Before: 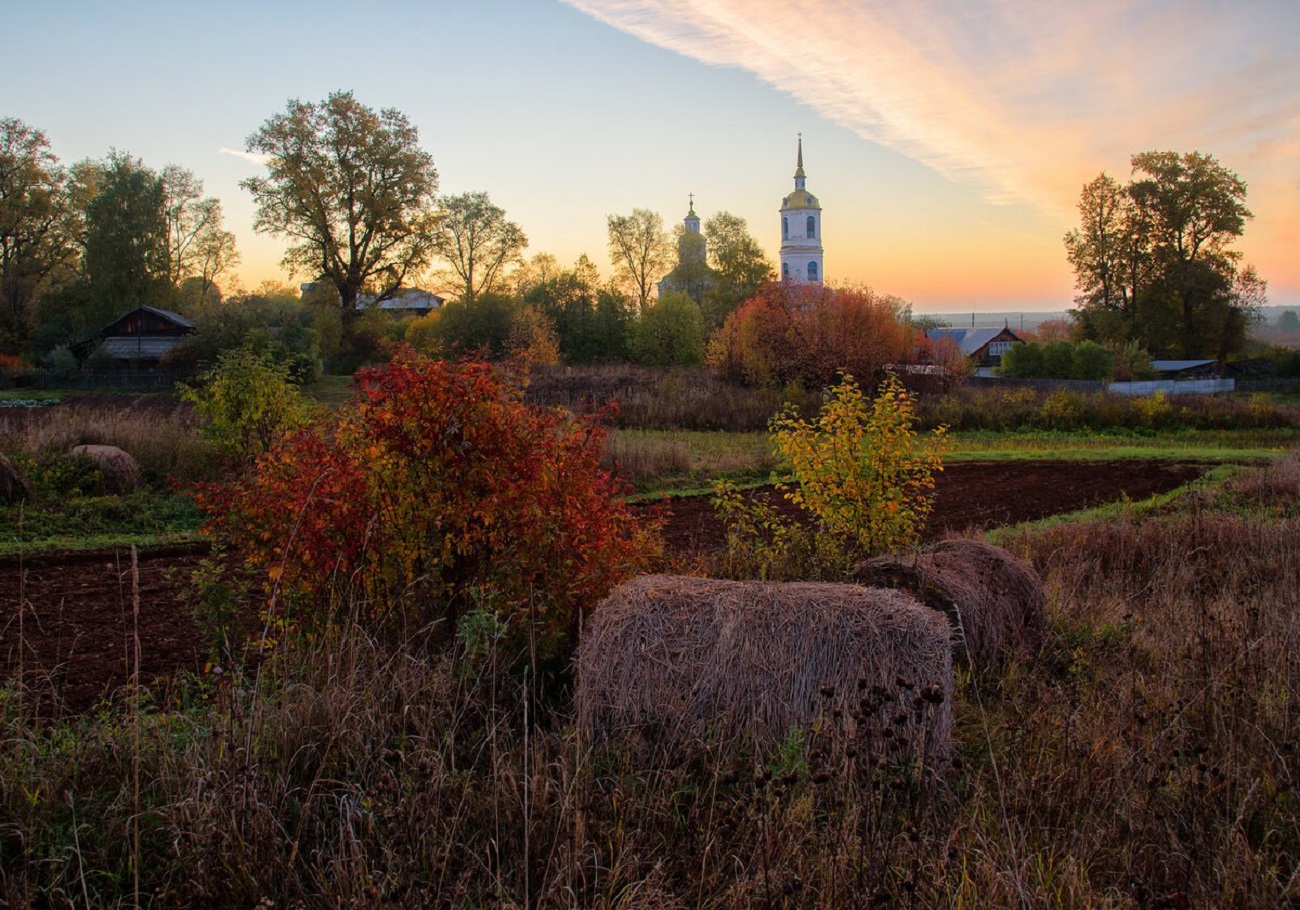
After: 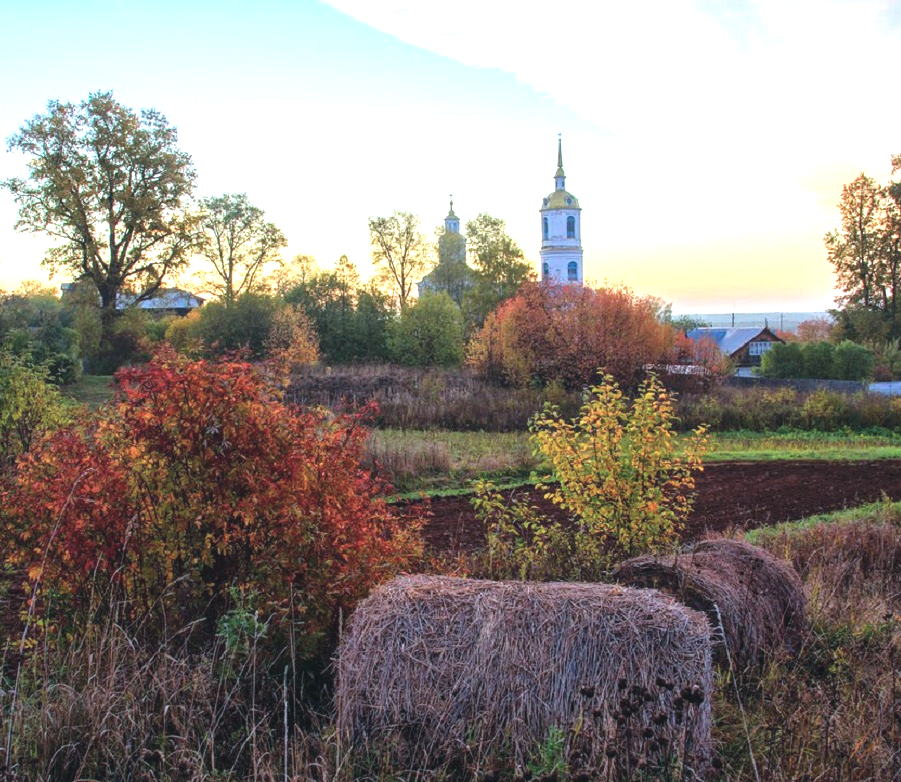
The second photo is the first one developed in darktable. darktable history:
crop: left 18.479%, right 12.2%, bottom 13.971%
color calibration: illuminant as shot in camera, x 0.383, y 0.38, temperature 3949.15 K, gamut compression 1.66
local contrast: on, module defaults
tone equalizer: on, module defaults
exposure: black level correction -0.005, exposure 1.002 EV, compensate highlight preservation false
